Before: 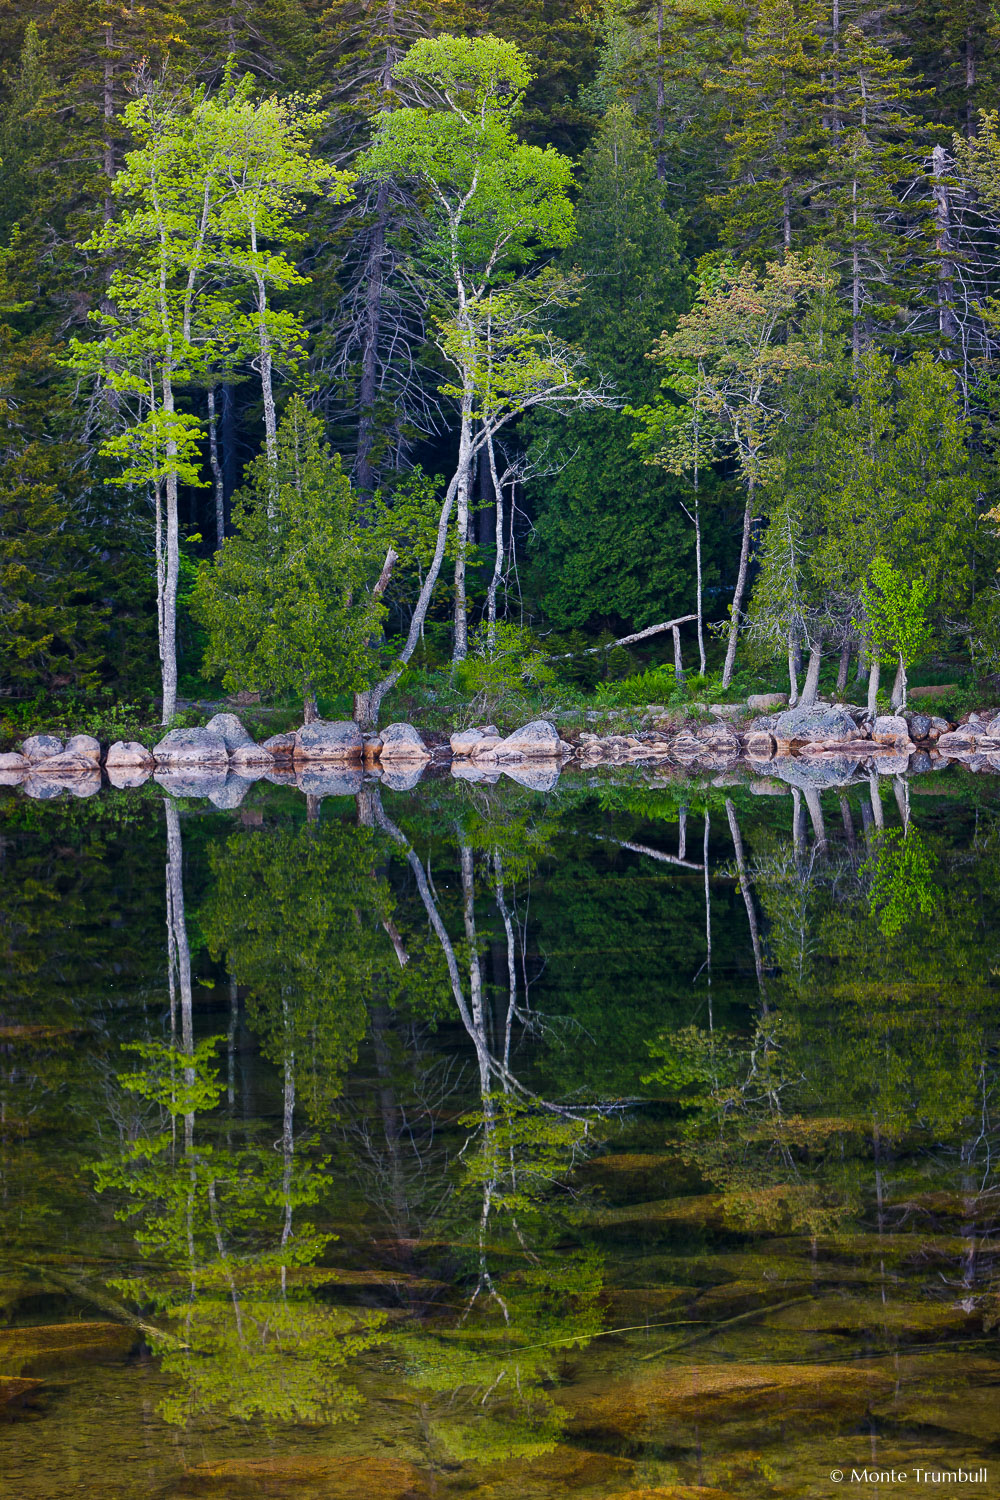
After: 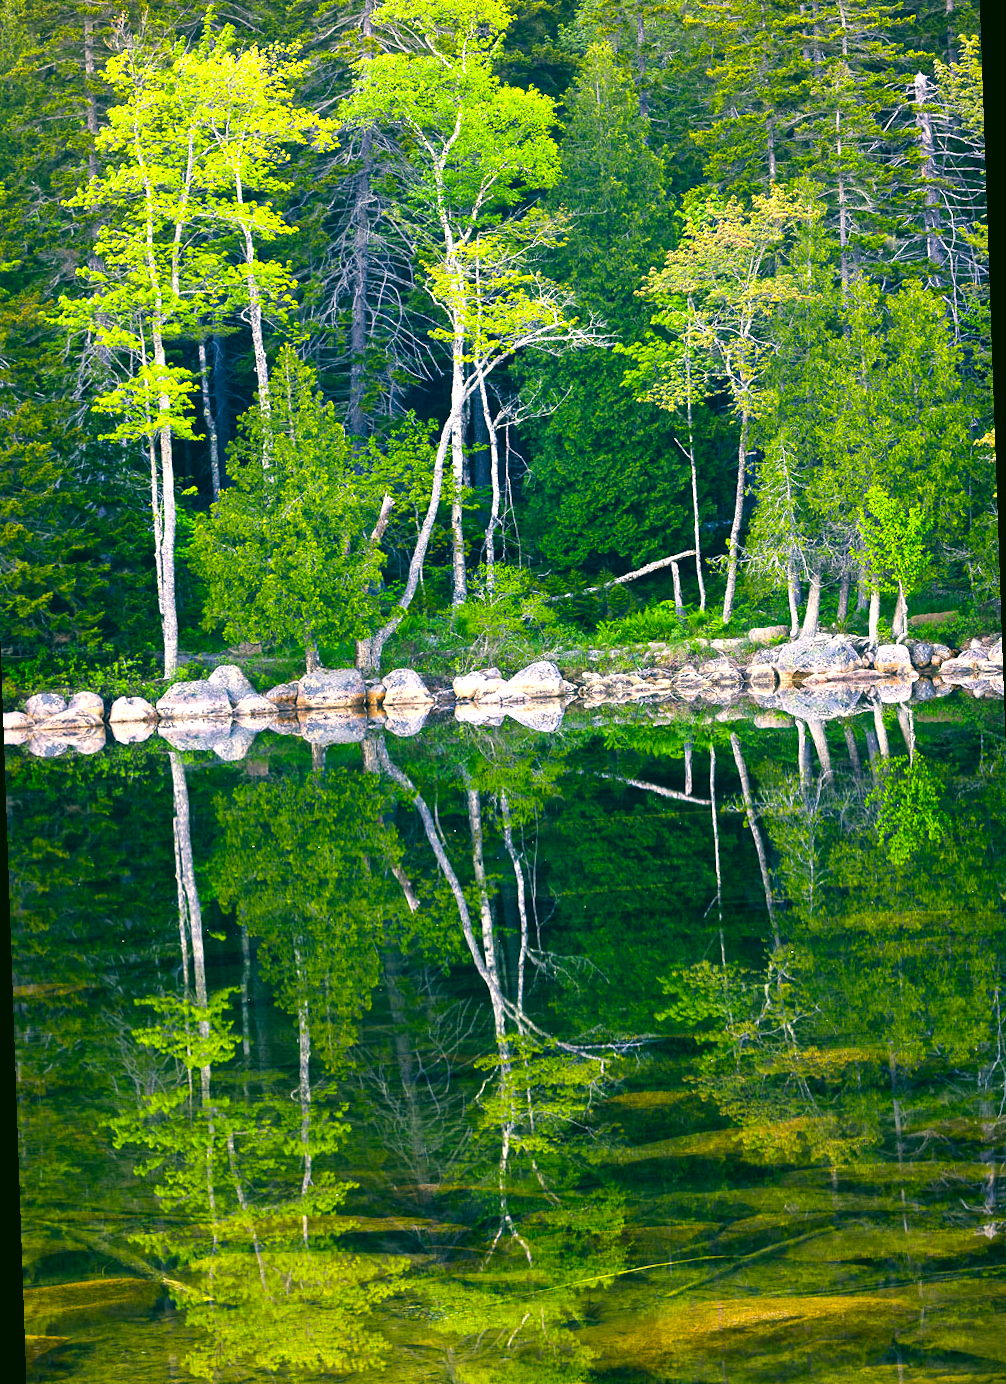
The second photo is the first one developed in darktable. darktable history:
exposure: exposure 1.223 EV, compensate highlight preservation false
white balance: red 0.924, blue 1.095
color correction: highlights a* 5.62, highlights b* 33.57, shadows a* -25.86, shadows b* 4.02
rotate and perspective: rotation -2°, crop left 0.022, crop right 0.978, crop top 0.049, crop bottom 0.951
